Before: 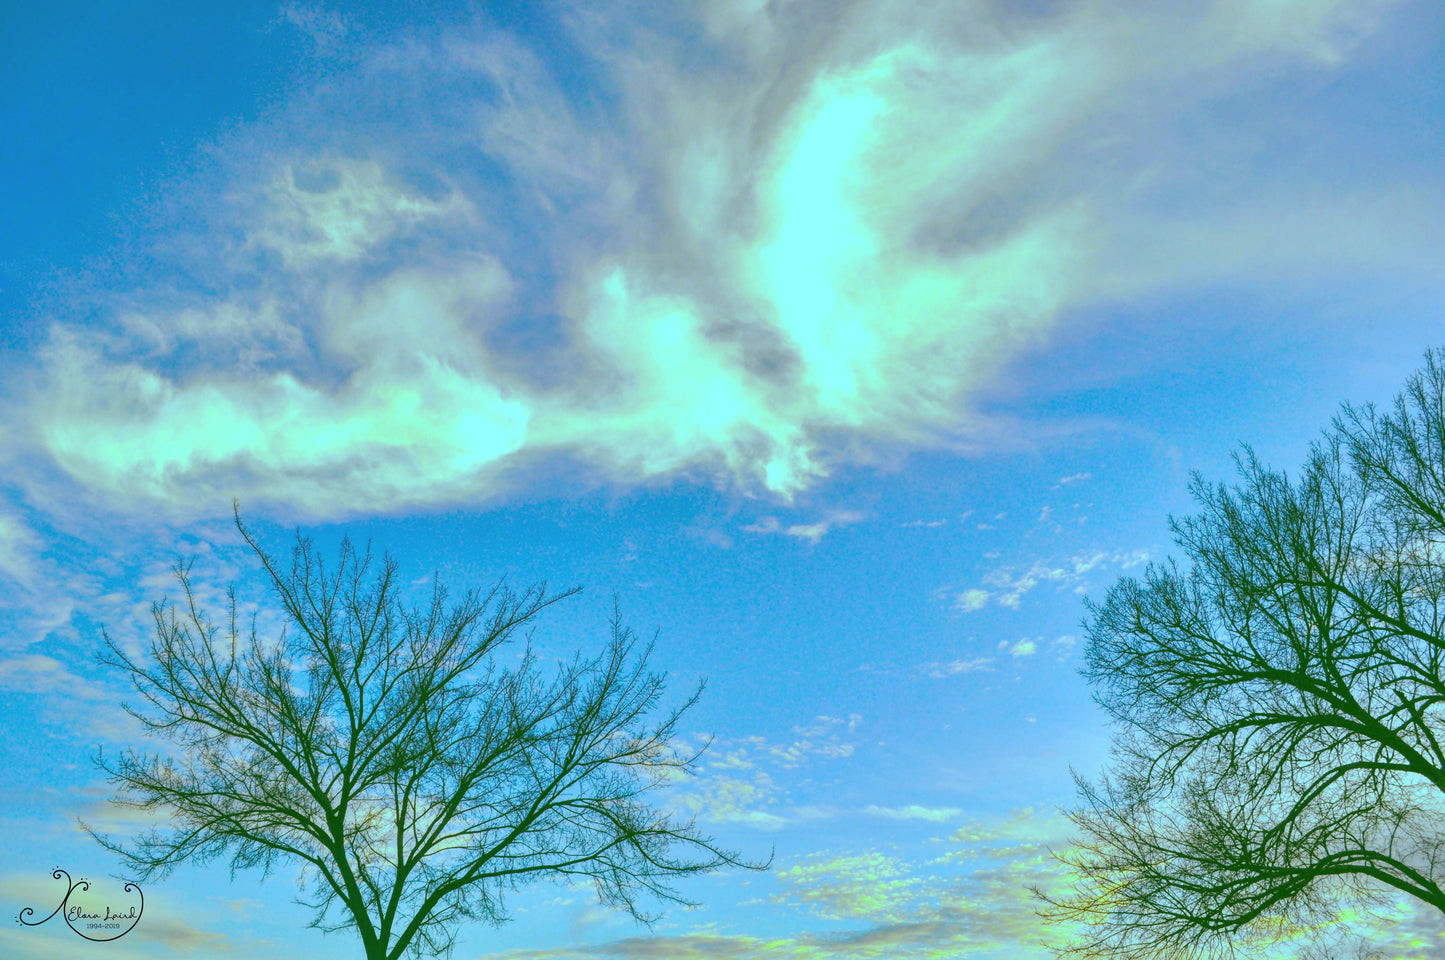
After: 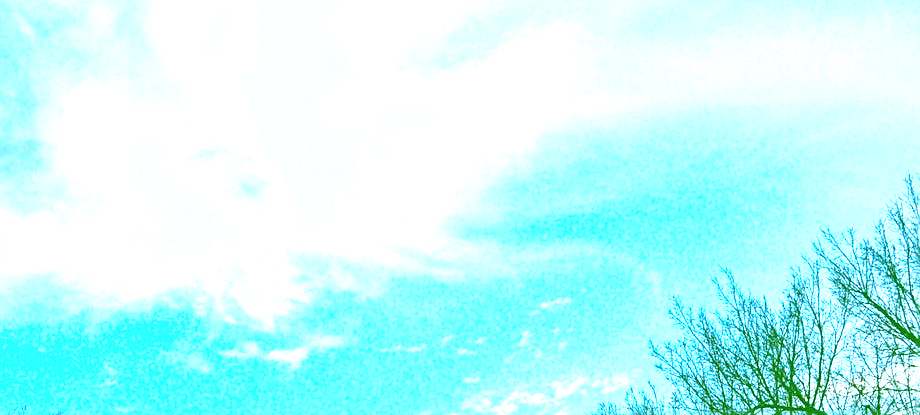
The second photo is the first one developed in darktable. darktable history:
crop: left 36.005%, top 18.293%, right 0.31%, bottom 38.444%
exposure: black level correction 0, exposure 1.741 EV, compensate exposure bias true, compensate highlight preservation false
sharpen: on, module defaults
